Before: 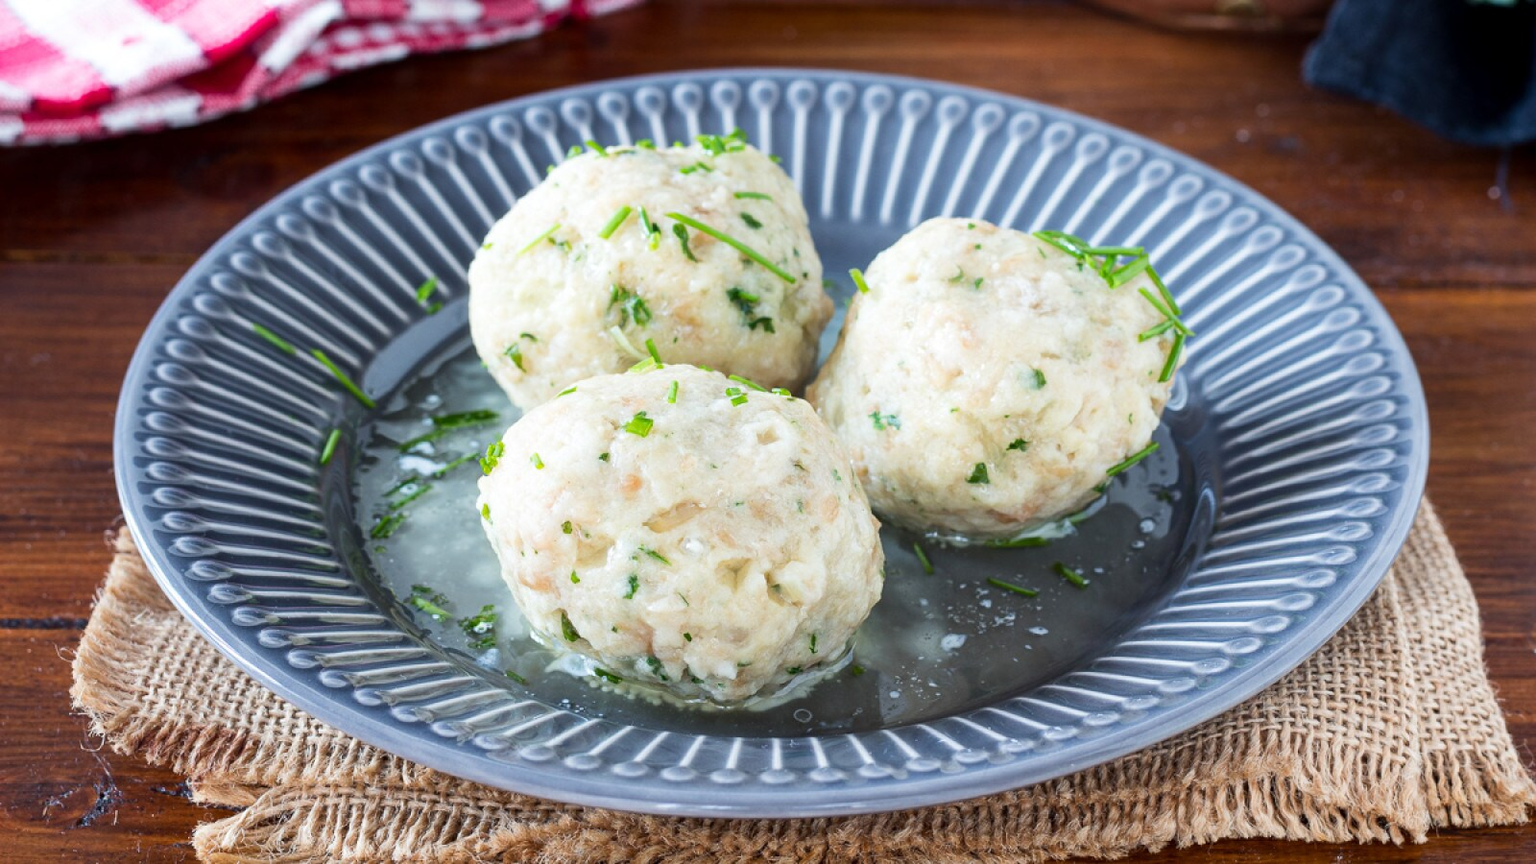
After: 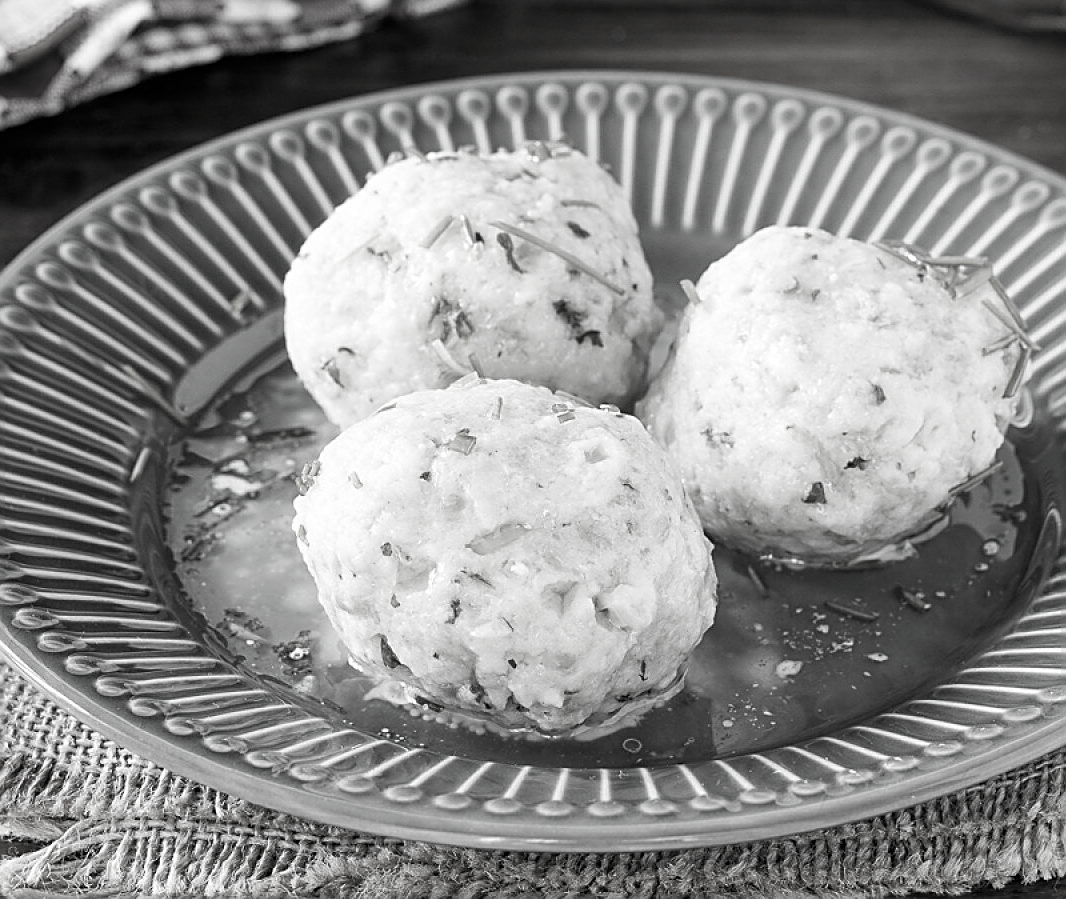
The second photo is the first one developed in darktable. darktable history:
crop and rotate: left 12.77%, right 20.581%
color balance rgb: power › luminance 1.525%, linear chroma grading › shadows 31.804%, linear chroma grading › global chroma -1.987%, linear chroma grading › mid-tones 4.278%, perceptual saturation grading › global saturation 20%, perceptual saturation grading › highlights -25.264%, perceptual saturation grading › shadows 49.667%, global vibrance 20%
sharpen: amount 0.75
color zones: curves: ch0 [(0, 0.5) (0.125, 0.4) (0.25, 0.5) (0.375, 0.4) (0.5, 0.4) (0.625, 0.35) (0.75, 0.35) (0.875, 0.5)]; ch1 [(0, 0.35) (0.125, 0.45) (0.25, 0.35) (0.375, 0.35) (0.5, 0.35) (0.625, 0.35) (0.75, 0.45) (0.875, 0.35)]; ch2 [(0, 0.6) (0.125, 0.5) (0.25, 0.5) (0.375, 0.6) (0.5, 0.6) (0.625, 0.5) (0.75, 0.5) (0.875, 0.5)]
contrast brightness saturation: saturation -0.985
